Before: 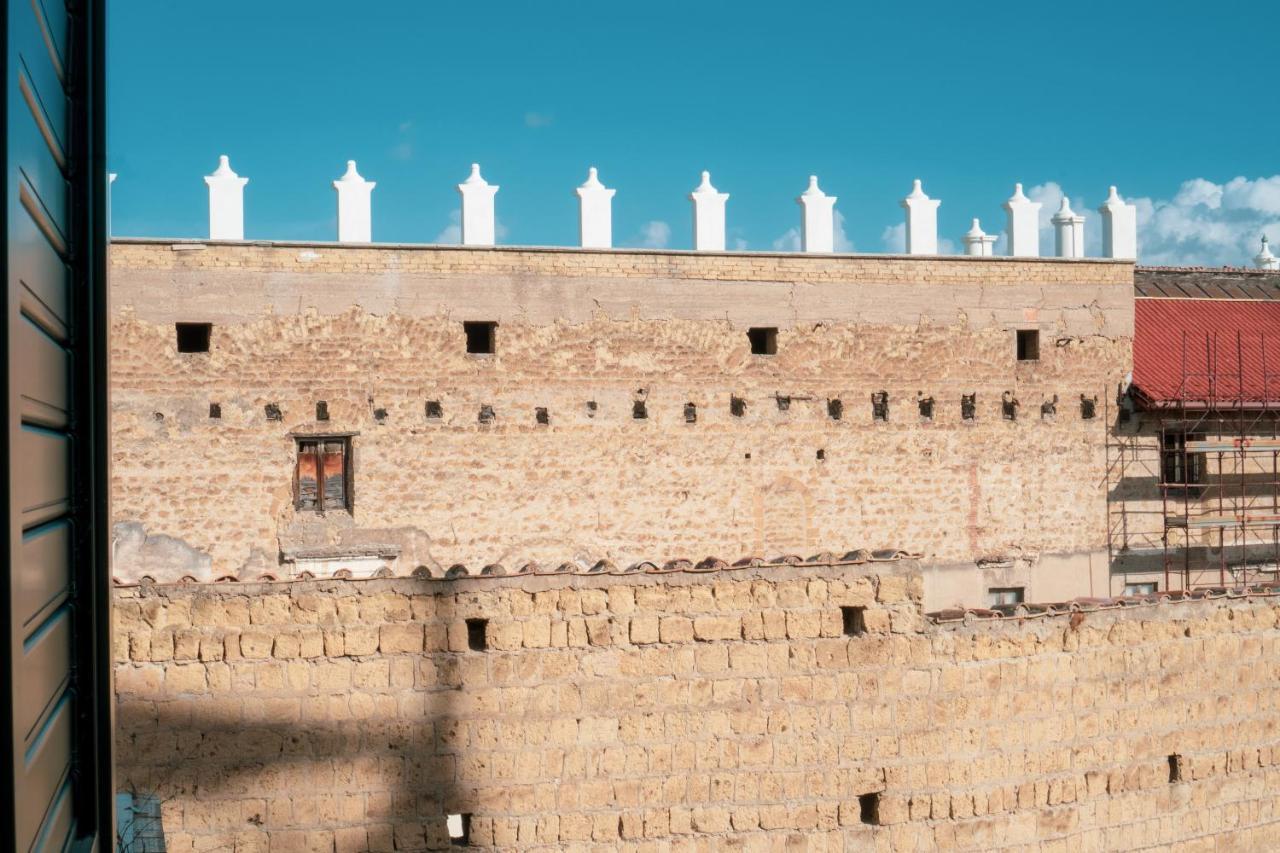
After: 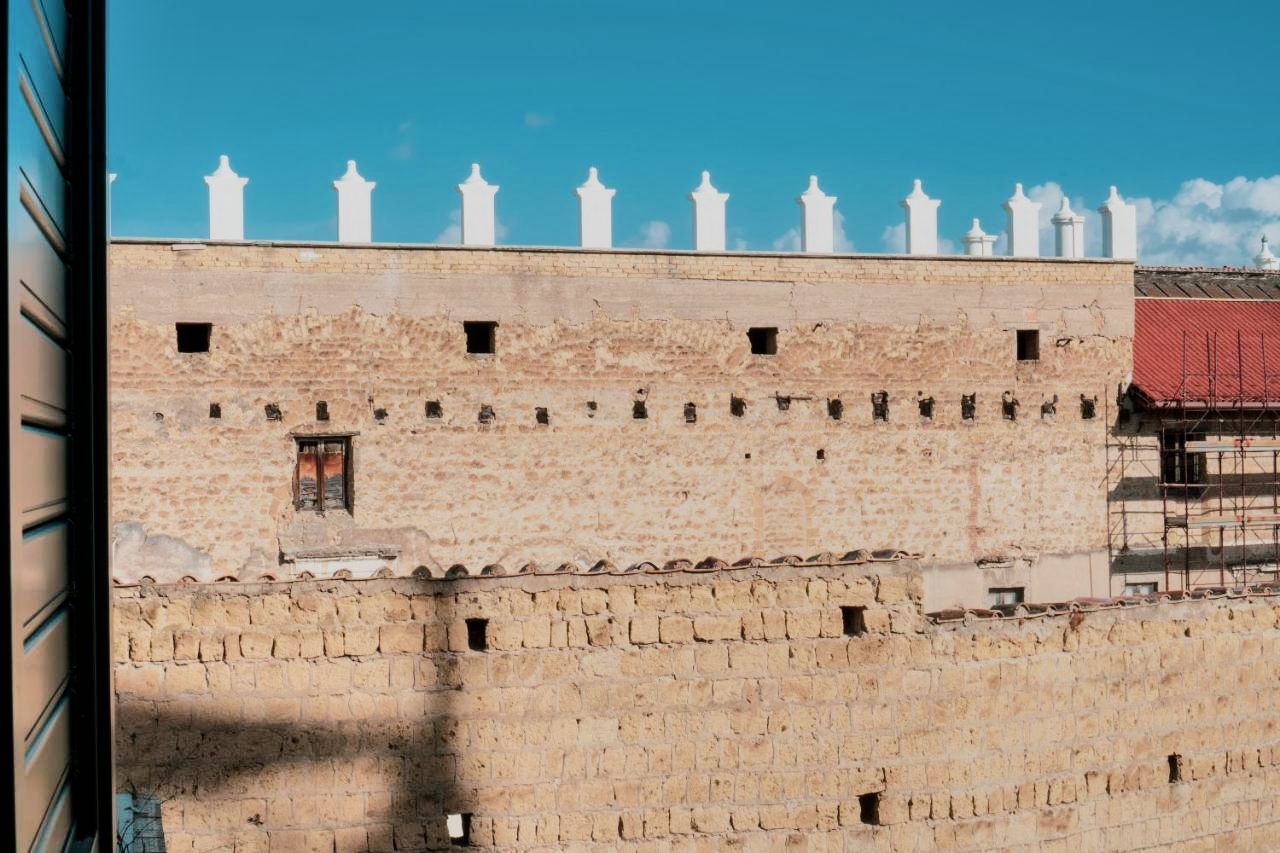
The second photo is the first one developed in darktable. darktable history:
filmic rgb: black relative exposure -7.5 EV, white relative exposure 5 EV, hardness 3.31, contrast 1.3, contrast in shadows safe
shadows and highlights: low approximation 0.01, soften with gaussian
